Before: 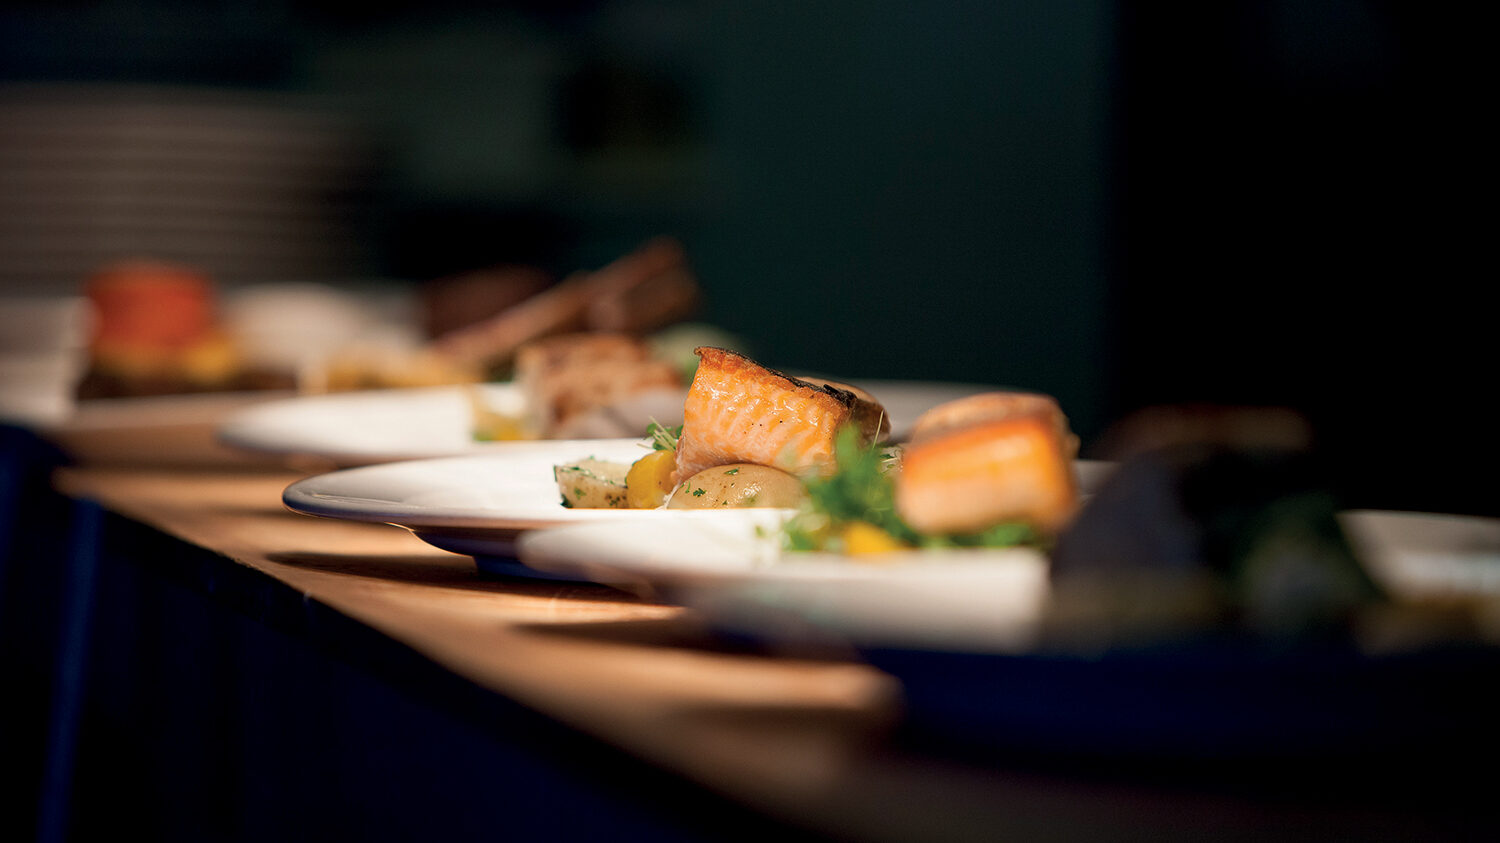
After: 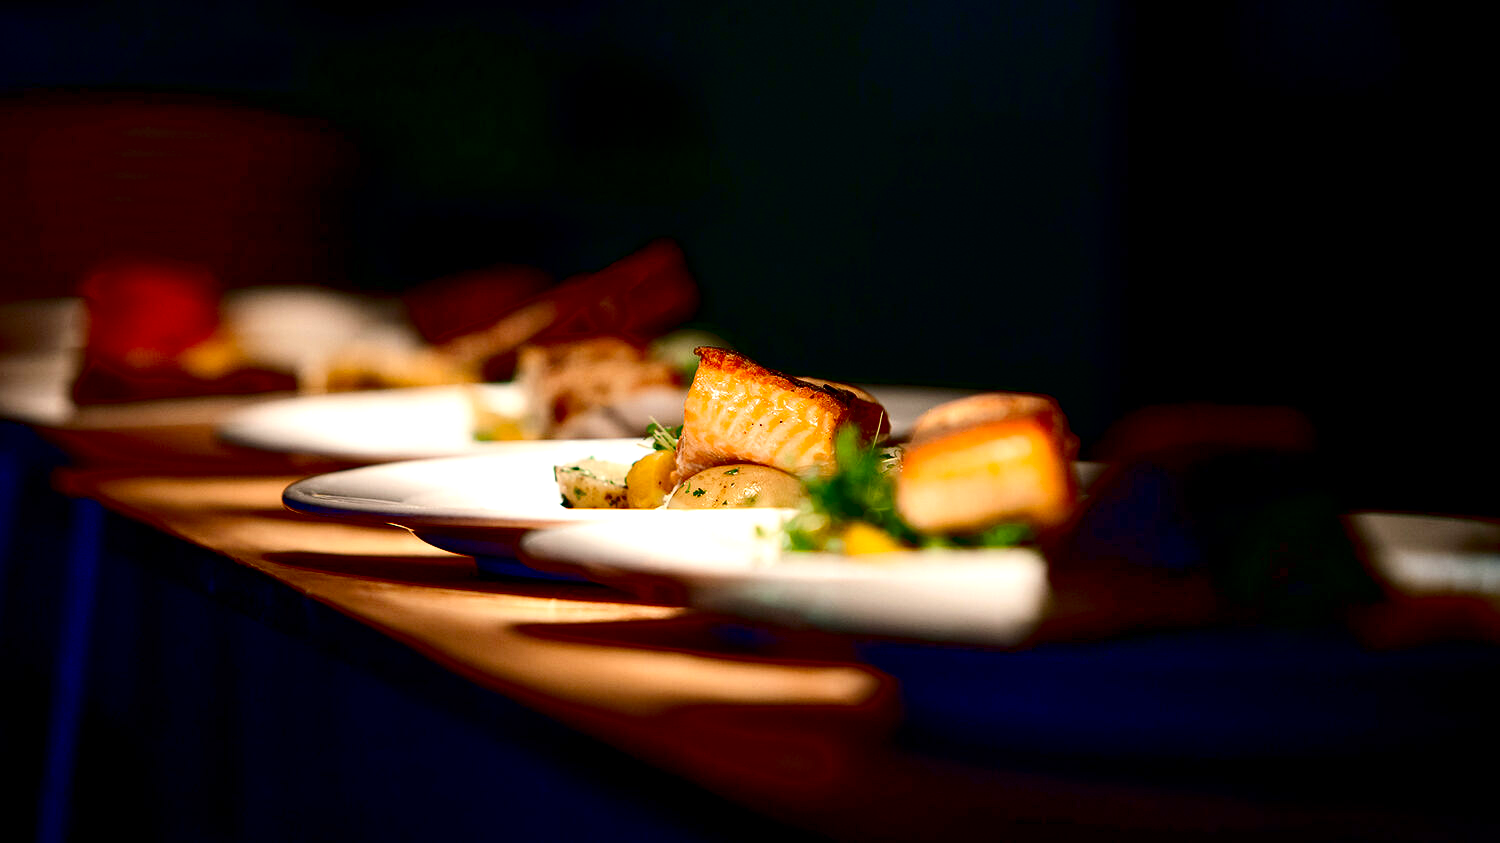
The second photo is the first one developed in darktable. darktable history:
exposure: black level correction 0.04, exposure 0.5 EV, compensate highlight preservation false
rotate and perspective: automatic cropping off
contrast brightness saturation: contrast 0.19, brightness -0.24, saturation 0.11
